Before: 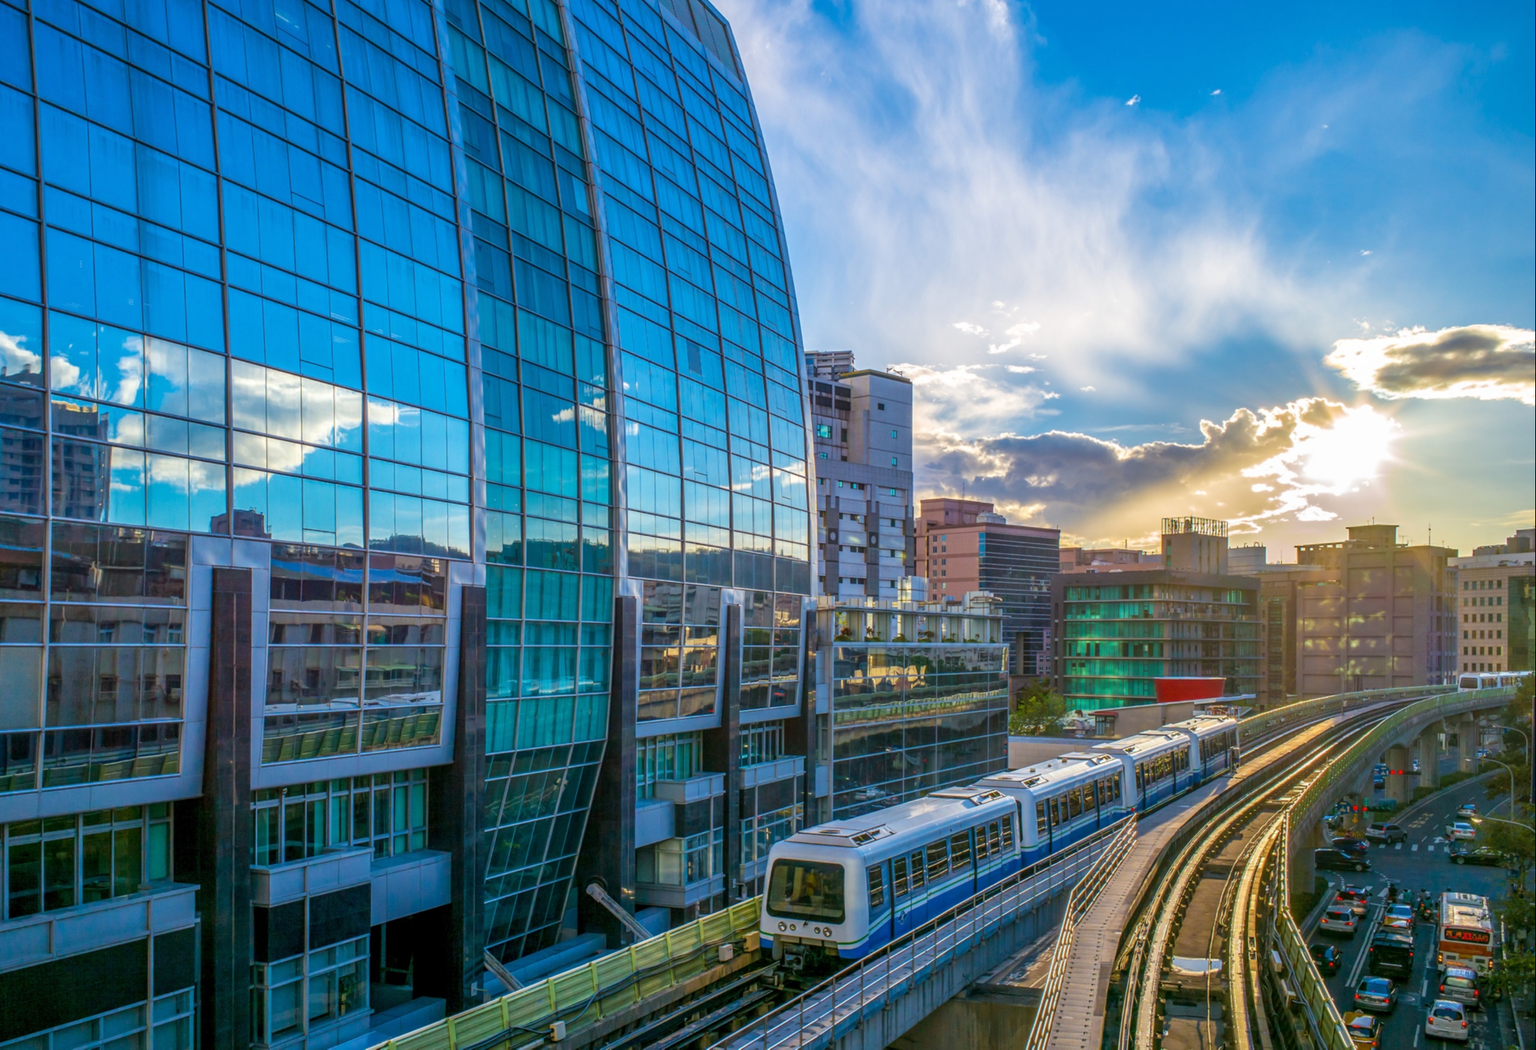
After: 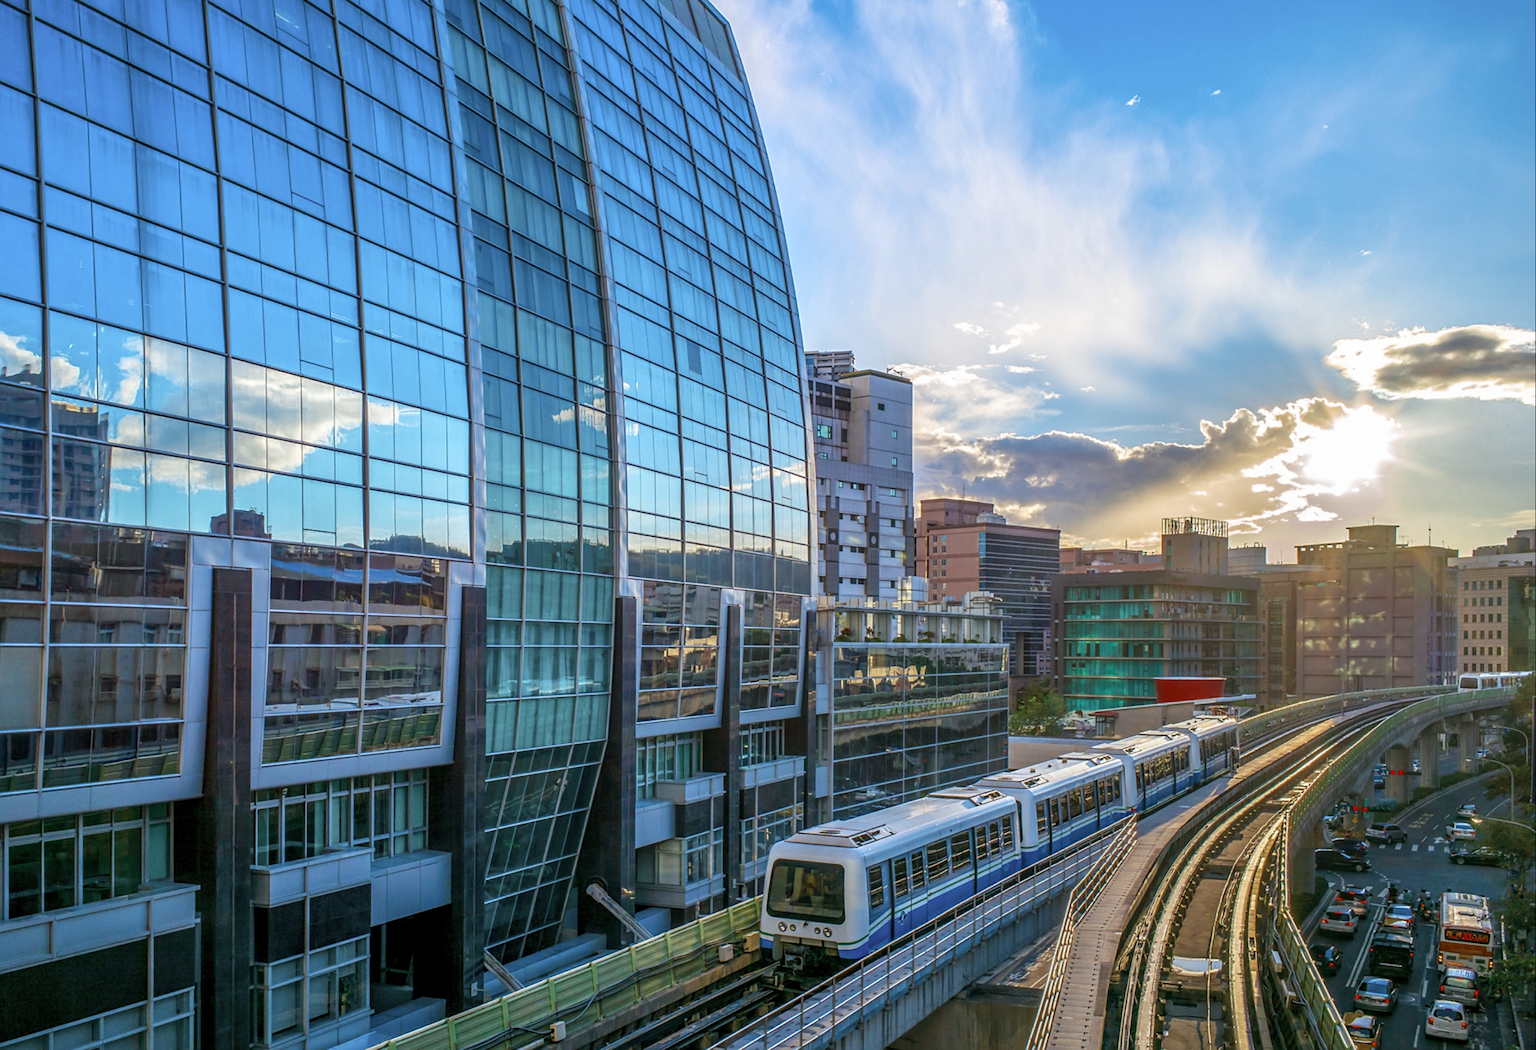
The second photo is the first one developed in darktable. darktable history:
sharpen: radius 1.458, amount 0.398, threshold 1.271
color zones: curves: ch0 [(0, 0.5) (0.125, 0.4) (0.25, 0.5) (0.375, 0.4) (0.5, 0.4) (0.625, 0.6) (0.75, 0.6) (0.875, 0.5)]; ch1 [(0, 0.35) (0.125, 0.45) (0.25, 0.35) (0.375, 0.35) (0.5, 0.35) (0.625, 0.35) (0.75, 0.45) (0.875, 0.35)]; ch2 [(0, 0.6) (0.125, 0.5) (0.25, 0.5) (0.375, 0.6) (0.5, 0.6) (0.625, 0.5) (0.75, 0.5) (0.875, 0.5)]
